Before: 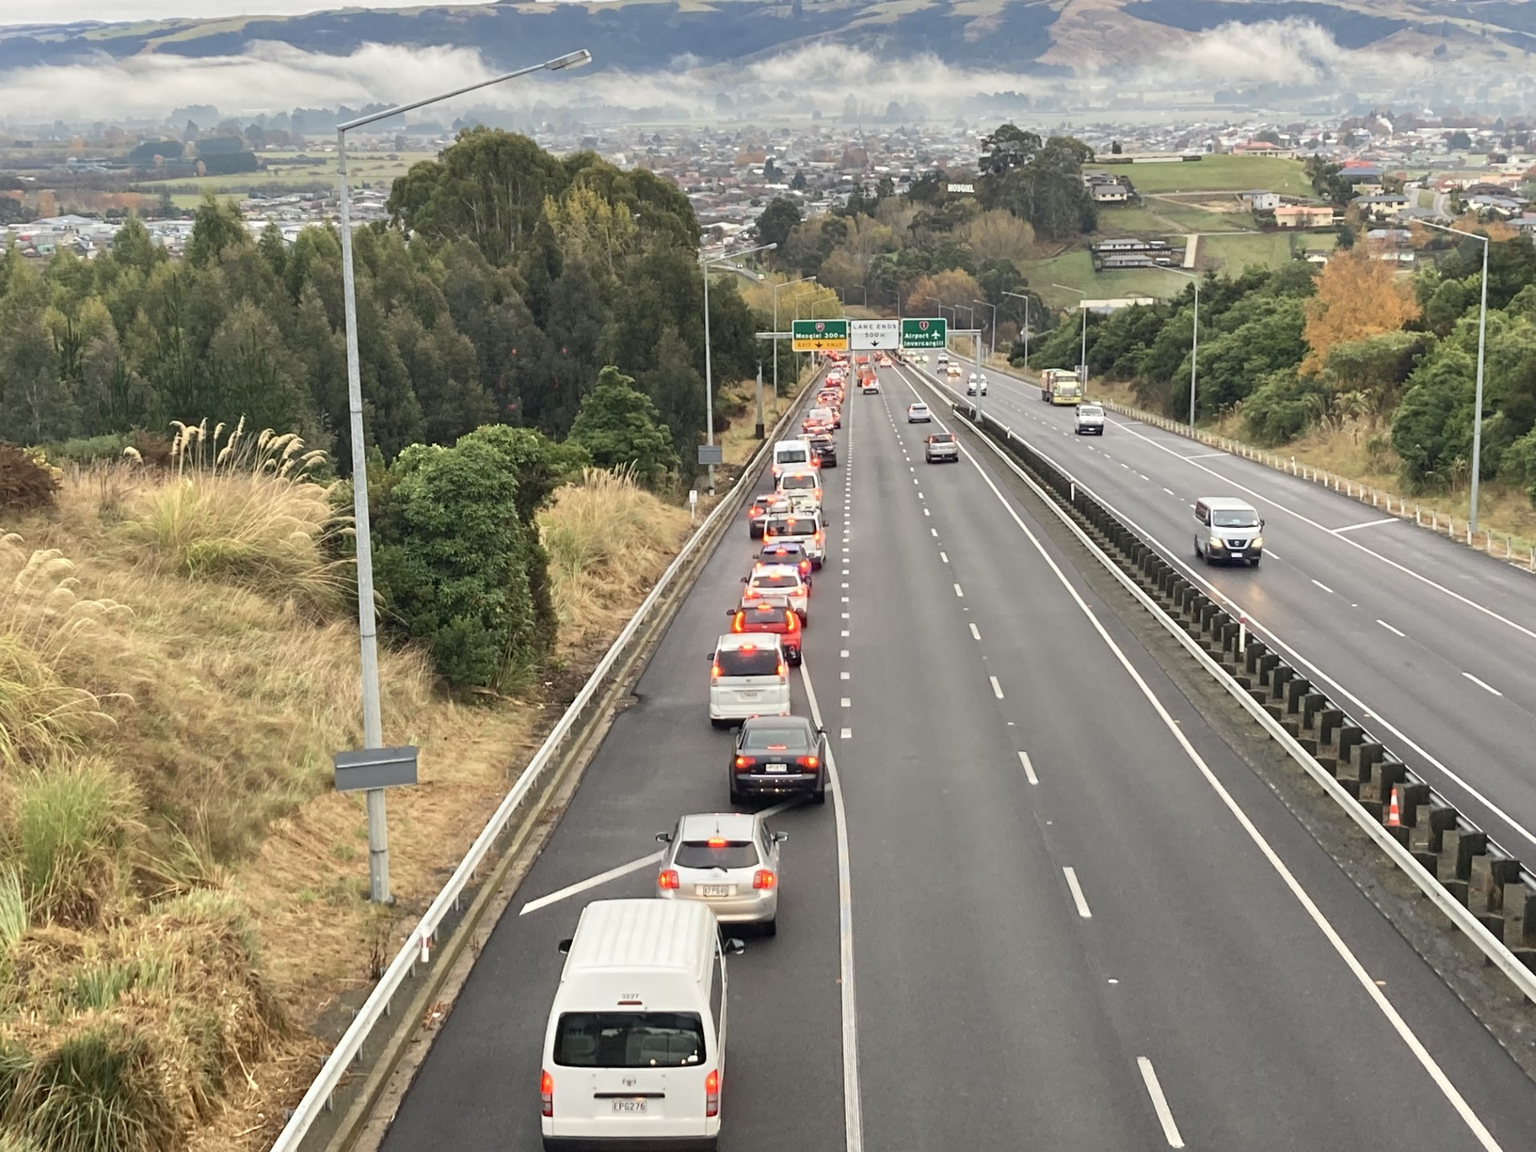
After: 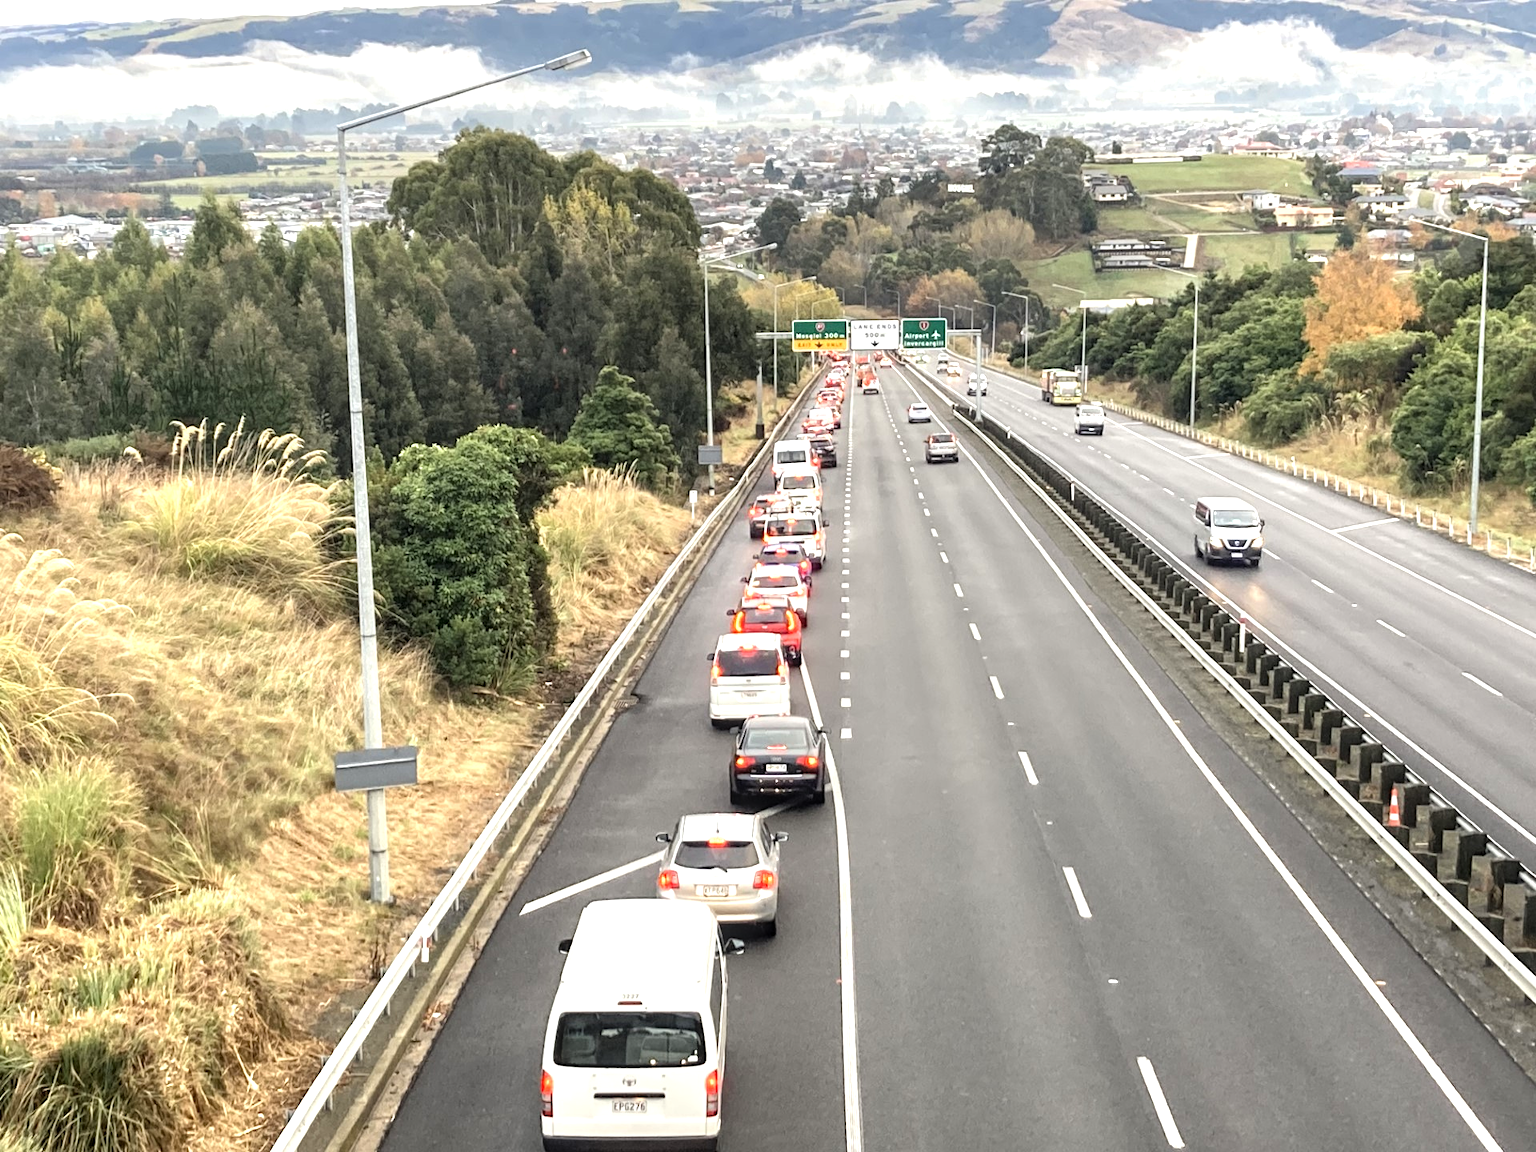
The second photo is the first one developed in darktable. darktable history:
local contrast: on, module defaults
tone equalizer: -8 EV -0.776 EV, -7 EV -0.668 EV, -6 EV -0.614 EV, -5 EV -0.391 EV, -3 EV 0.394 EV, -2 EV 0.6 EV, -1 EV 0.691 EV, +0 EV 0.748 EV
